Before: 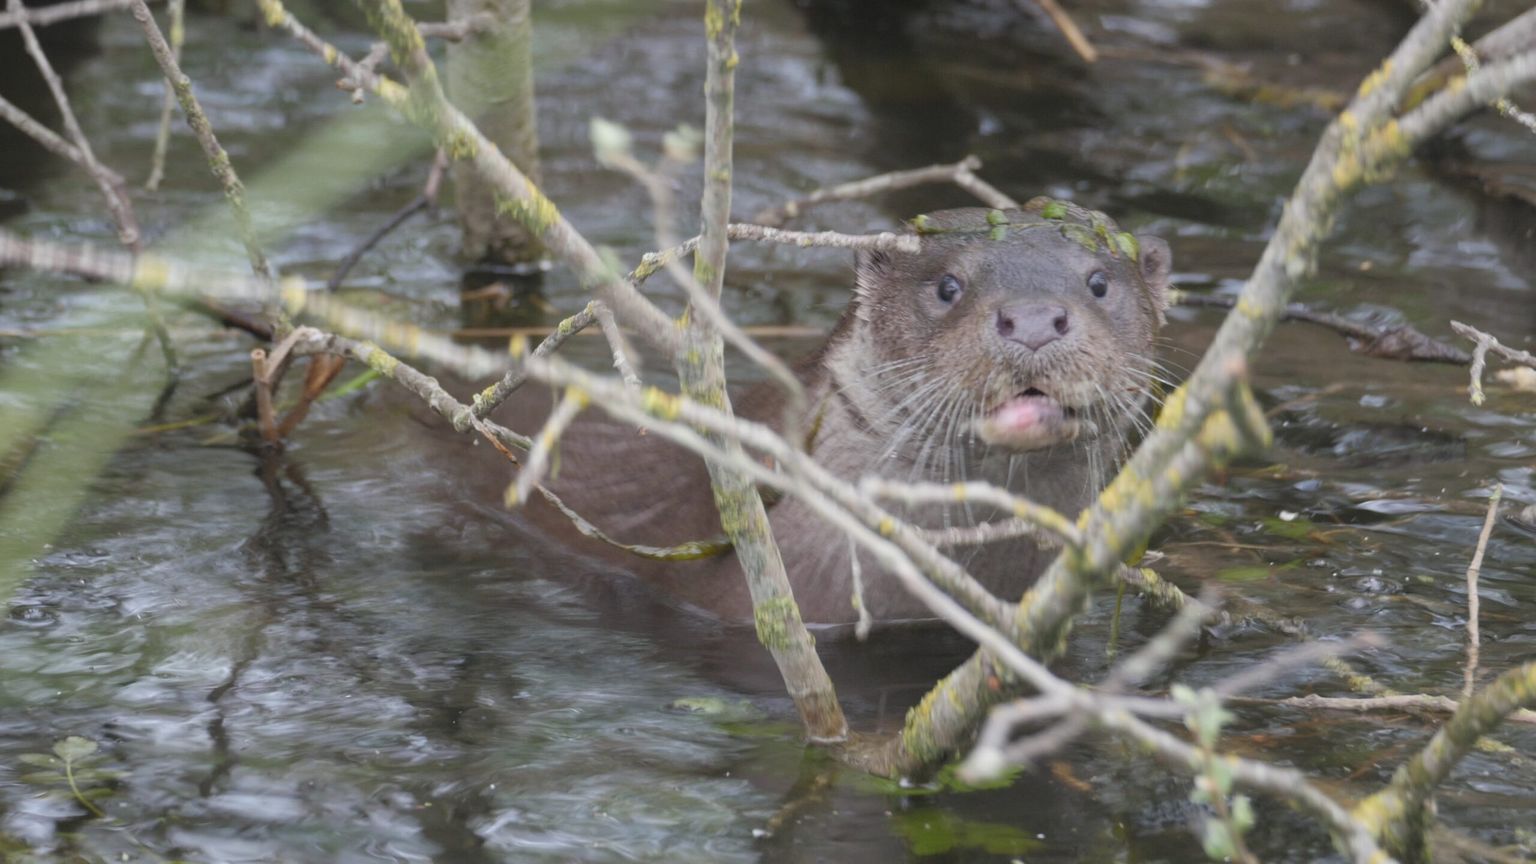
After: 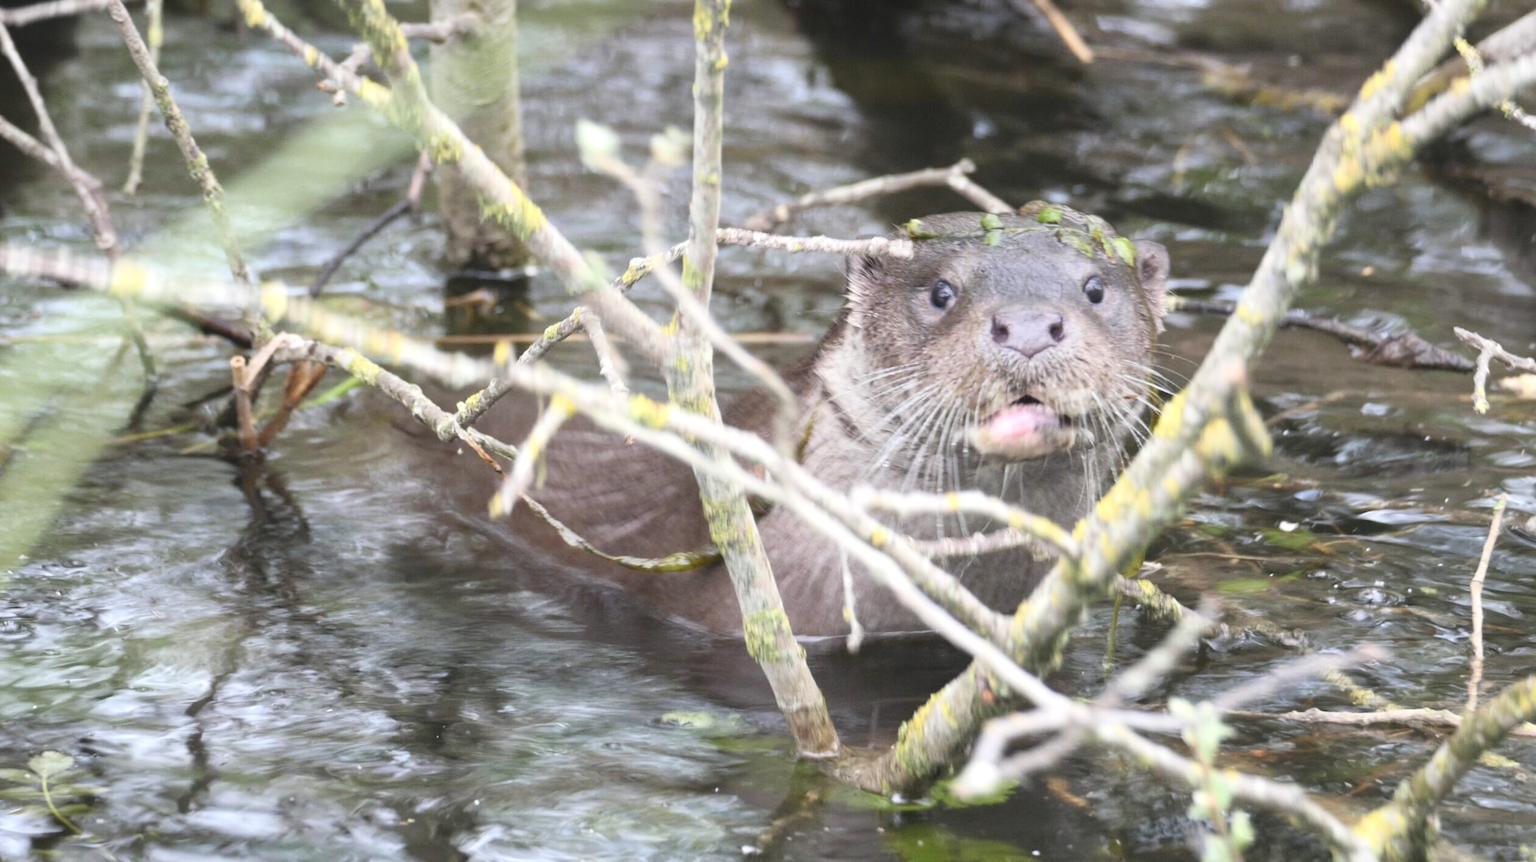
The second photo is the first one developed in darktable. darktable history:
exposure: black level correction -0.002, exposure 0.709 EV, compensate exposure bias true
contrast brightness saturation: contrast 0.215
crop: left 1.664%, right 0.28%, bottom 2.023%
